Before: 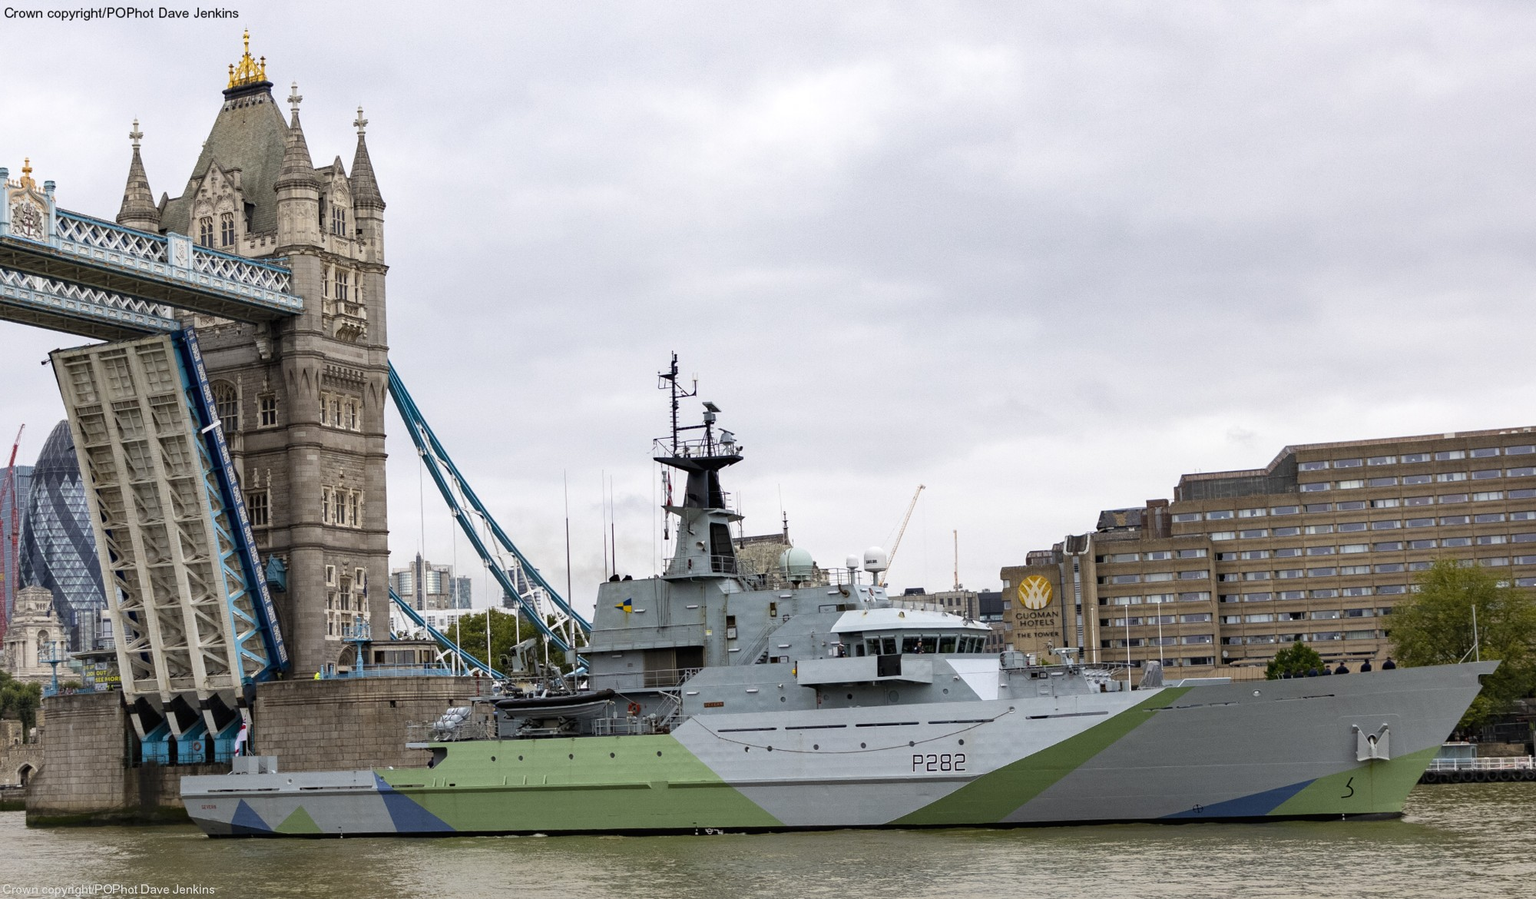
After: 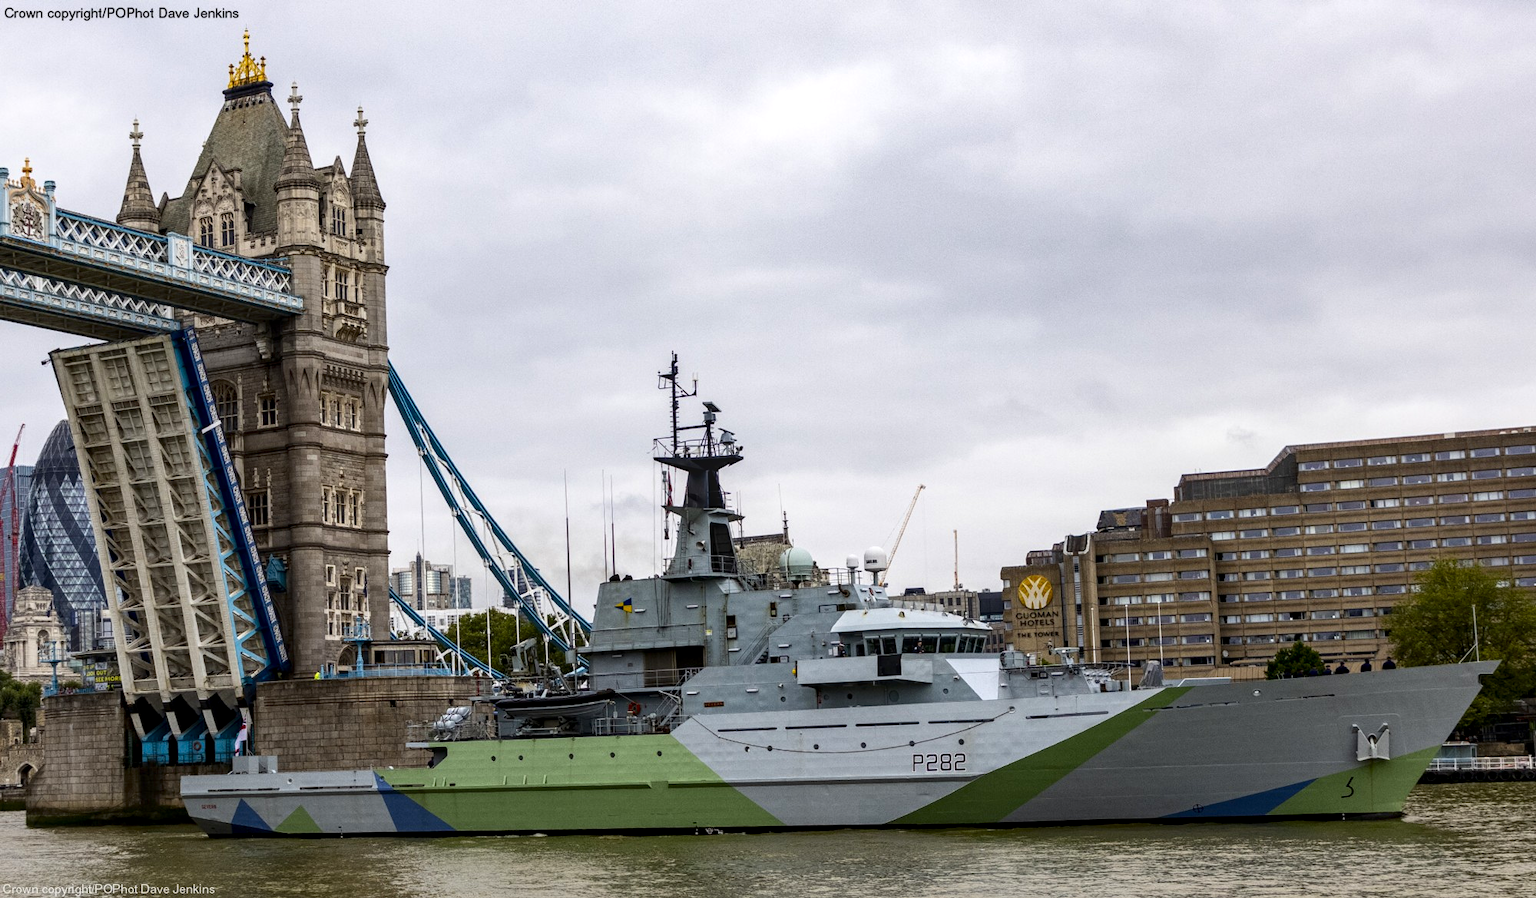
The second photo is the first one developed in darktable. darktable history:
contrast brightness saturation: contrast 0.123, brightness -0.117, saturation 0.202
local contrast: on, module defaults
